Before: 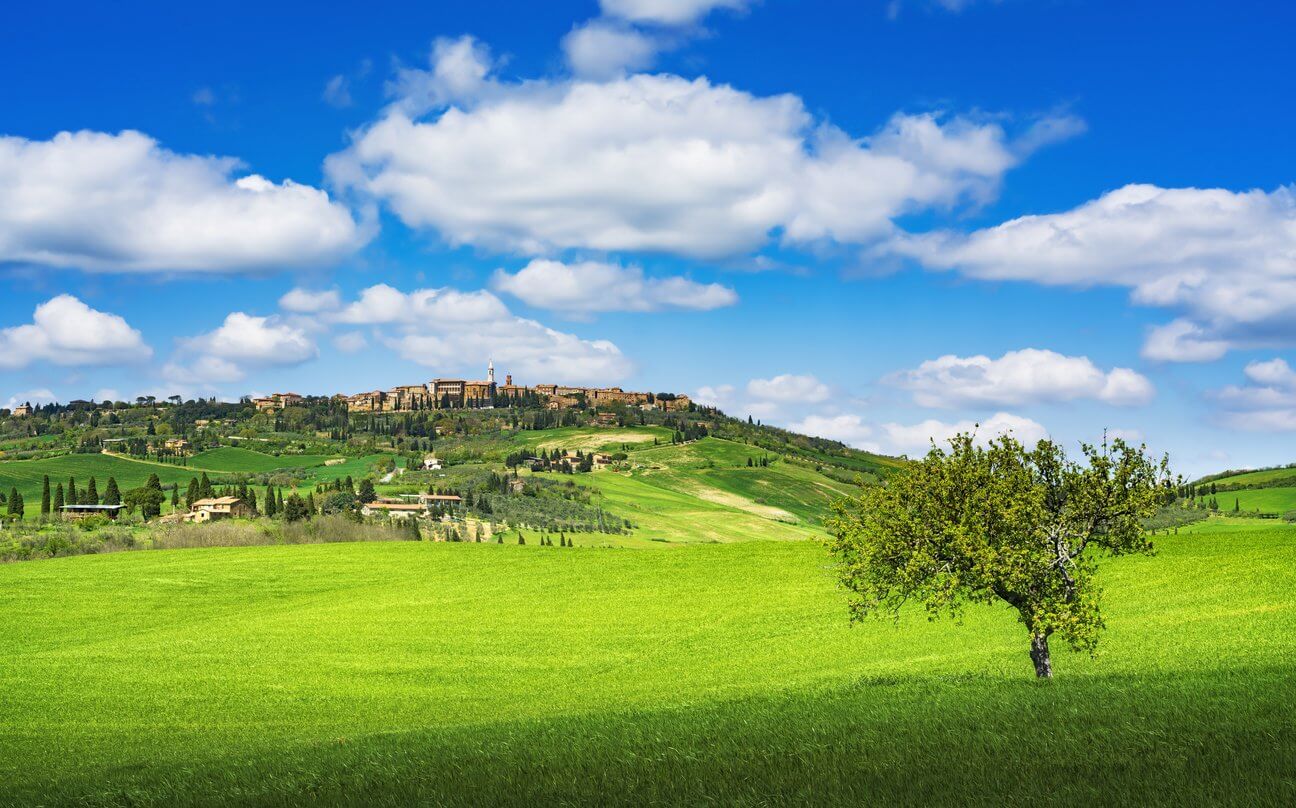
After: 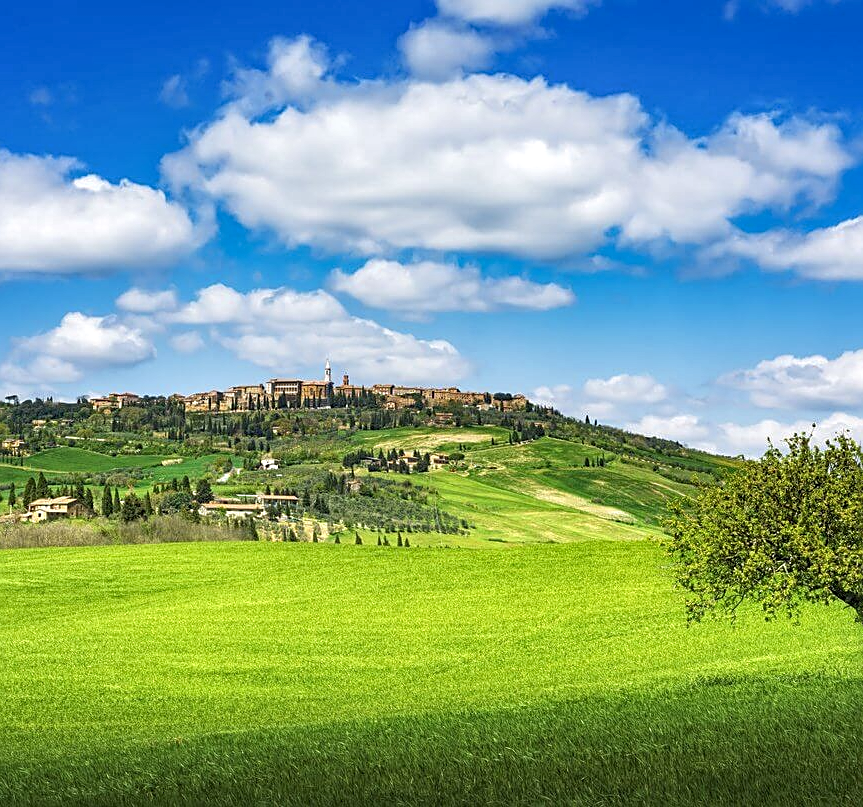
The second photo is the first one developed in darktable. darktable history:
local contrast: highlights 99%, shadows 86%, detail 160%, midtone range 0.2
sharpen: on, module defaults
crop and rotate: left 12.648%, right 20.685%
